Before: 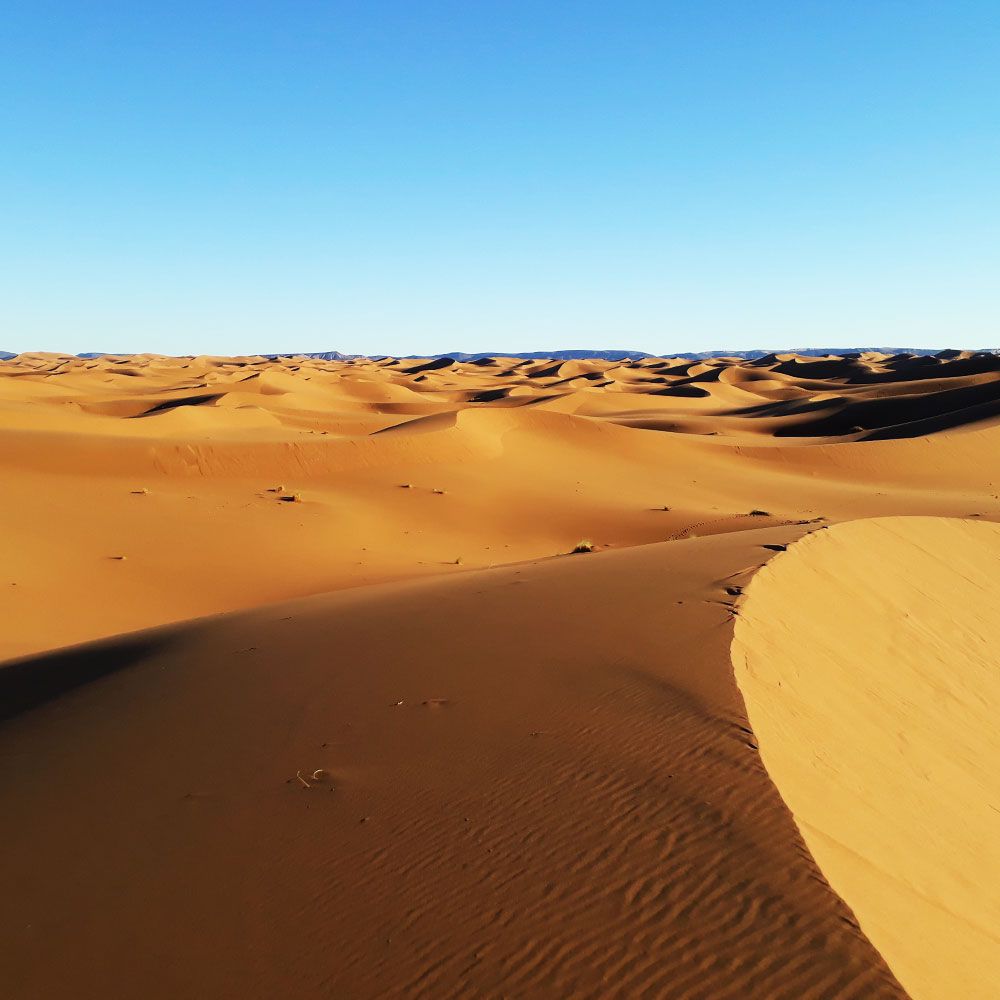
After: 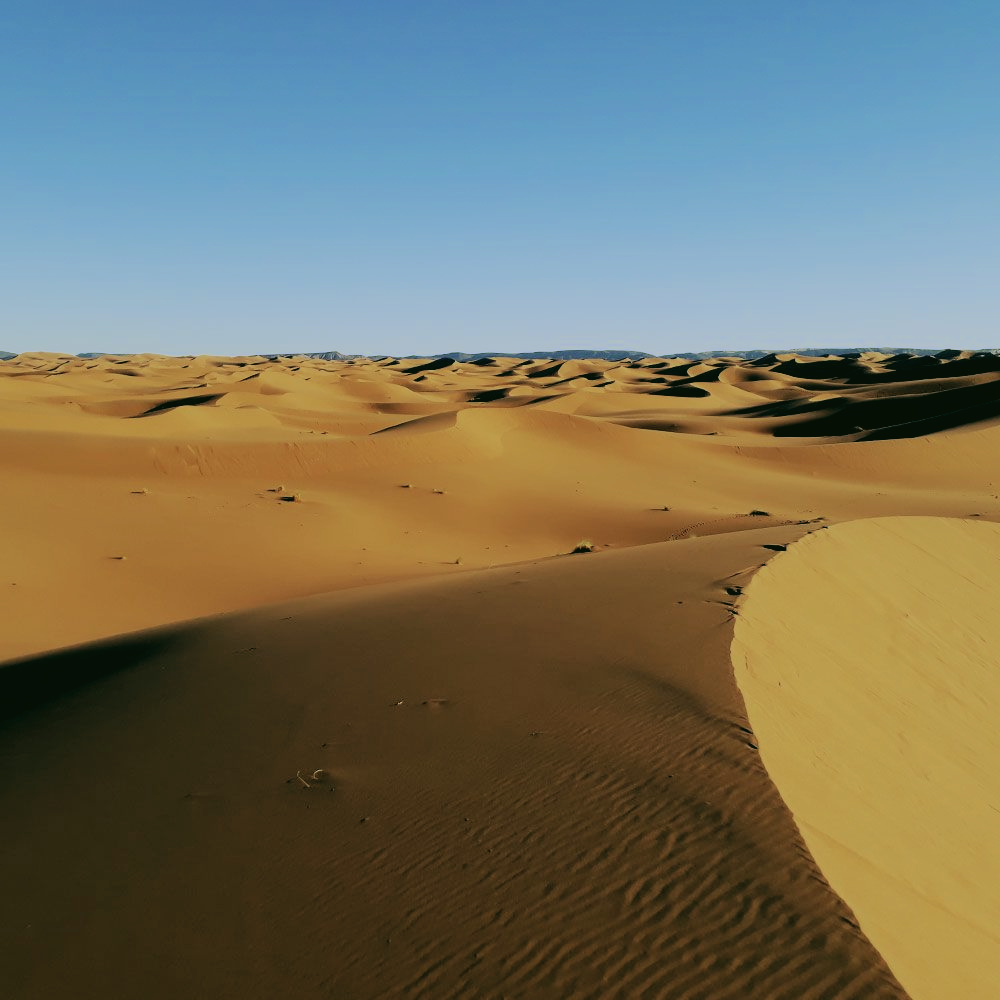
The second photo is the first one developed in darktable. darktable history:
filmic rgb: black relative exposure -7.48 EV, white relative exposure 4.83 EV, hardness 3.4, color science v6 (2022)
color correction: saturation 0.8
rgb curve: curves: ch0 [(0.123, 0.061) (0.995, 0.887)]; ch1 [(0.06, 0.116) (1, 0.906)]; ch2 [(0, 0) (0.824, 0.69) (1, 1)], mode RGB, independent channels, compensate middle gray true
